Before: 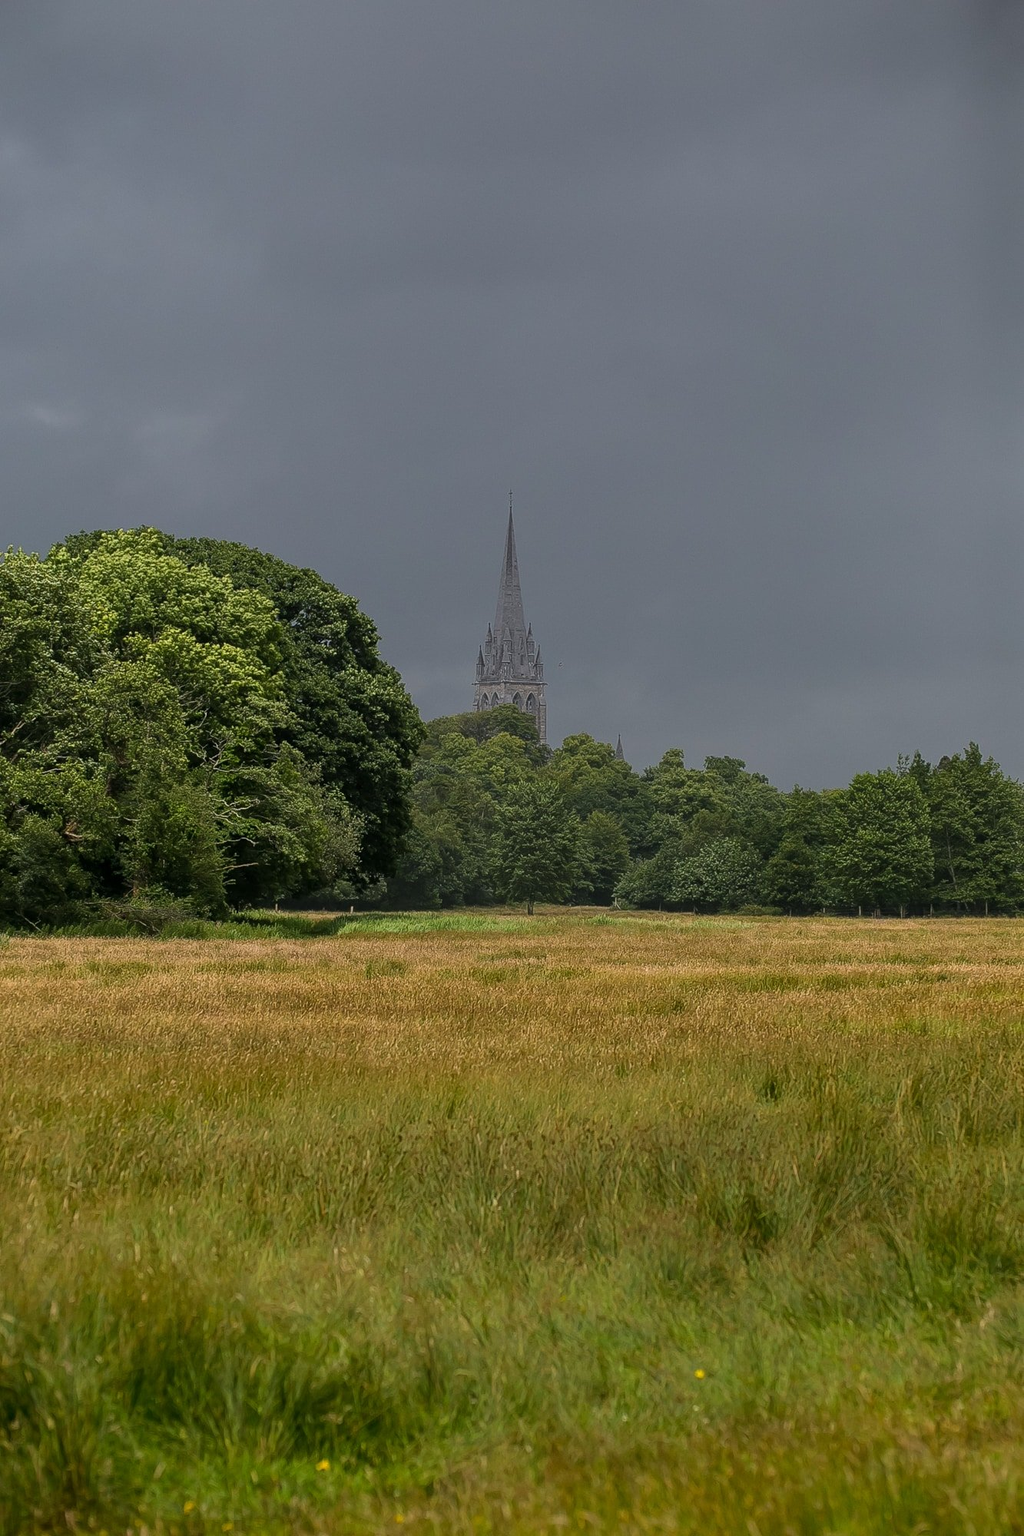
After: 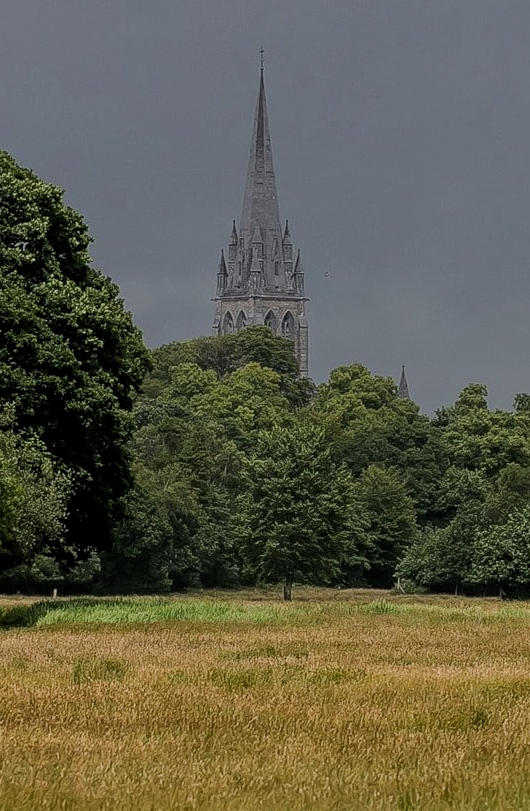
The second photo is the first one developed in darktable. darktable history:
crop: left 30.241%, top 29.595%, right 29.971%, bottom 29.852%
local contrast: highlights 103%, shadows 101%, detail 119%, midtone range 0.2
filmic rgb: black relative exposure -7.65 EV, white relative exposure 4.56 EV, threshold 2.97 EV, hardness 3.61, enable highlight reconstruction true
contrast brightness saturation: saturation -0.045
